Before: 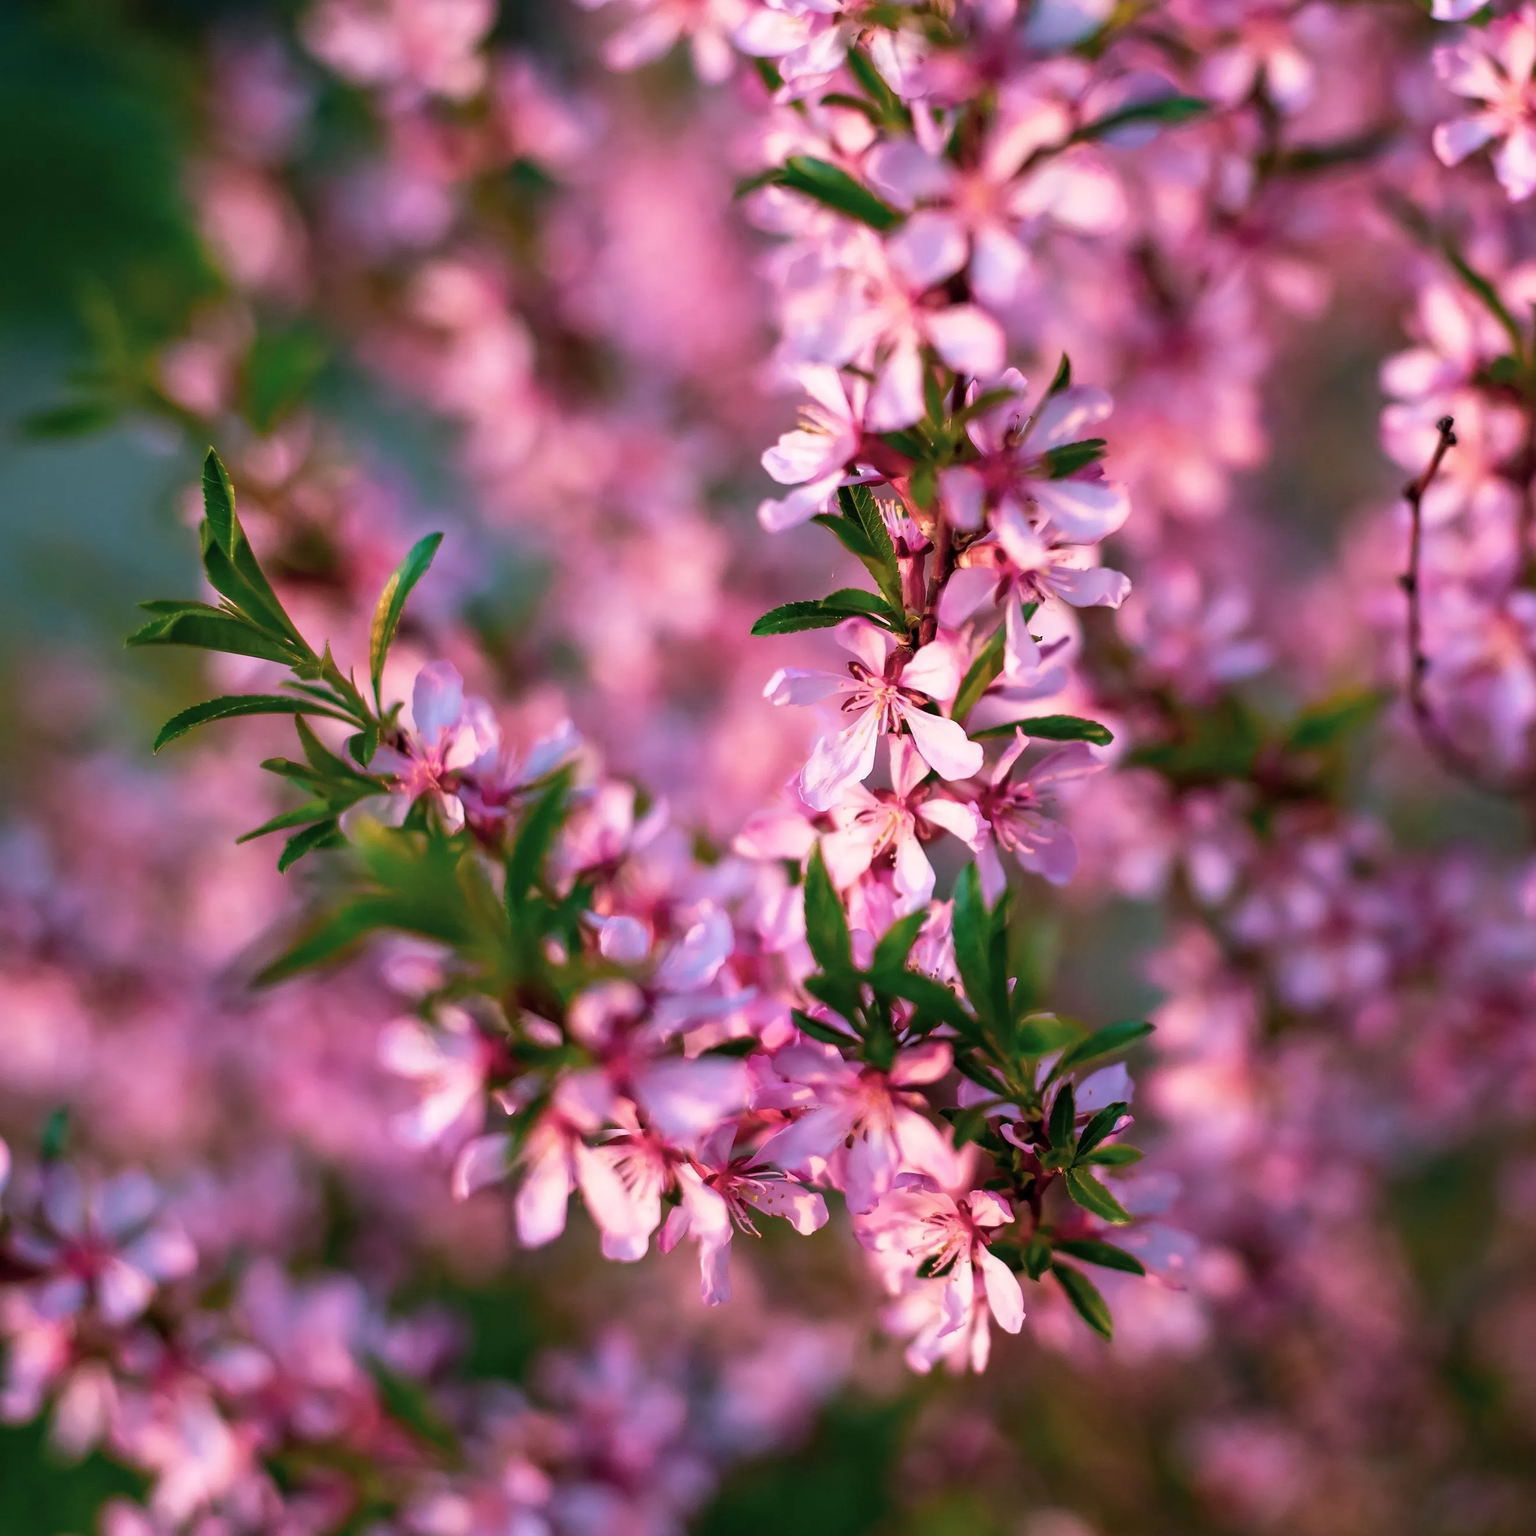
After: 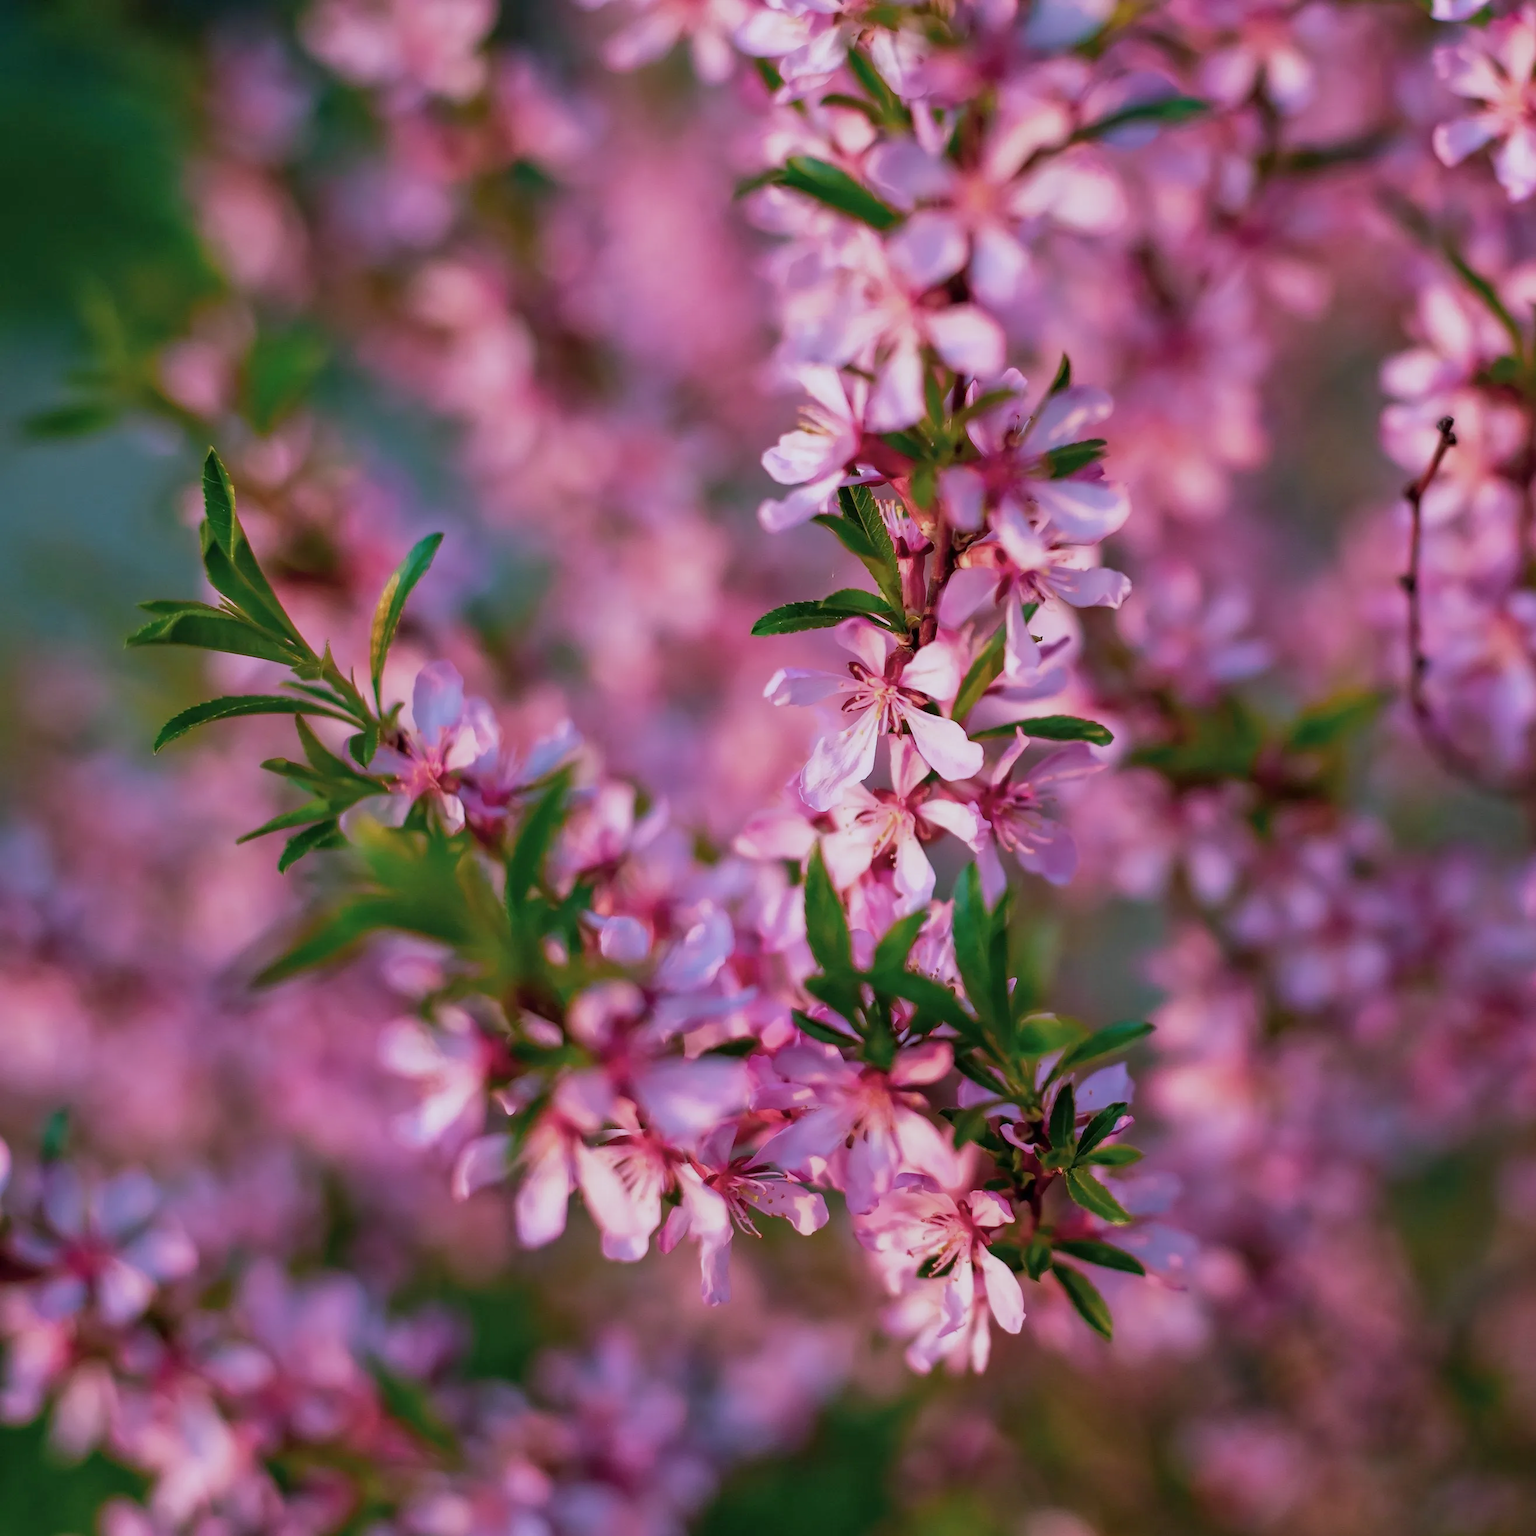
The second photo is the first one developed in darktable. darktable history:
tone equalizer: -8 EV 0.25 EV, -7 EV 0.417 EV, -6 EV 0.417 EV, -5 EV 0.25 EV, -3 EV -0.25 EV, -2 EV -0.417 EV, -1 EV -0.417 EV, +0 EV -0.25 EV, edges refinement/feathering 500, mask exposure compensation -1.57 EV, preserve details guided filter
white balance: red 0.983, blue 1.036
